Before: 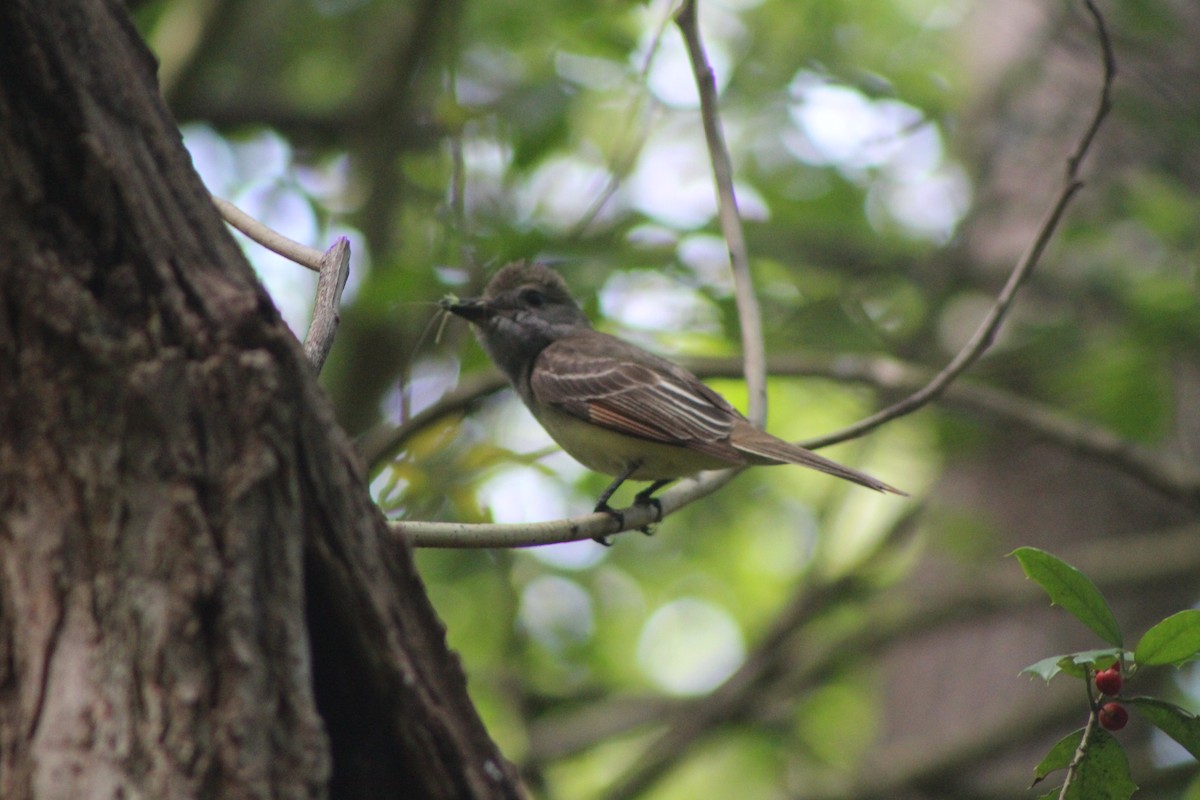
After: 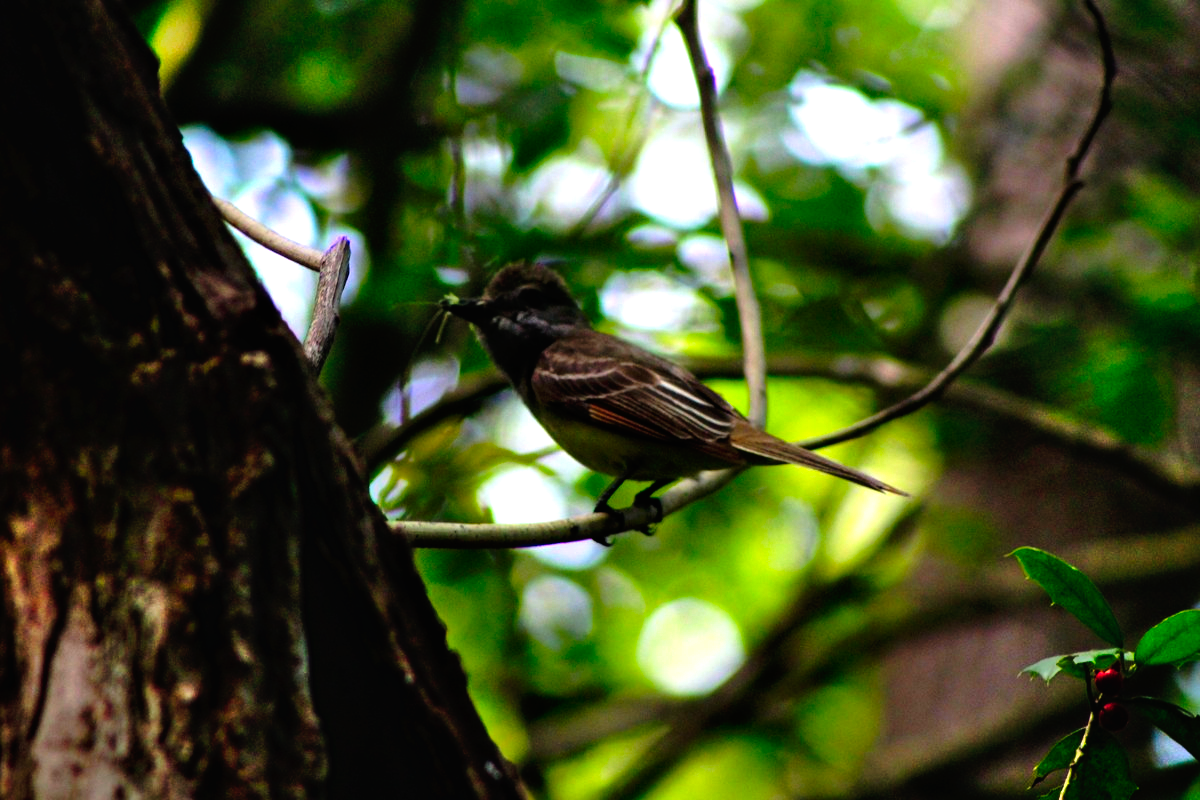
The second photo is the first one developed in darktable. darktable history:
shadows and highlights: radius 44.78, white point adjustment 6.64, compress 79.65%, highlights color adjustment 78.42%, soften with gaussian
tone curve: curves: ch0 [(0, 0) (0.003, 0.008) (0.011, 0.008) (0.025, 0.008) (0.044, 0.008) (0.069, 0.006) (0.1, 0.006) (0.136, 0.006) (0.177, 0.008) (0.224, 0.012) (0.277, 0.026) (0.335, 0.083) (0.399, 0.165) (0.468, 0.292) (0.543, 0.416) (0.623, 0.535) (0.709, 0.692) (0.801, 0.853) (0.898, 0.981) (1, 1)], preserve colors none
color balance rgb: perceptual saturation grading › global saturation 25%, global vibrance 20%
